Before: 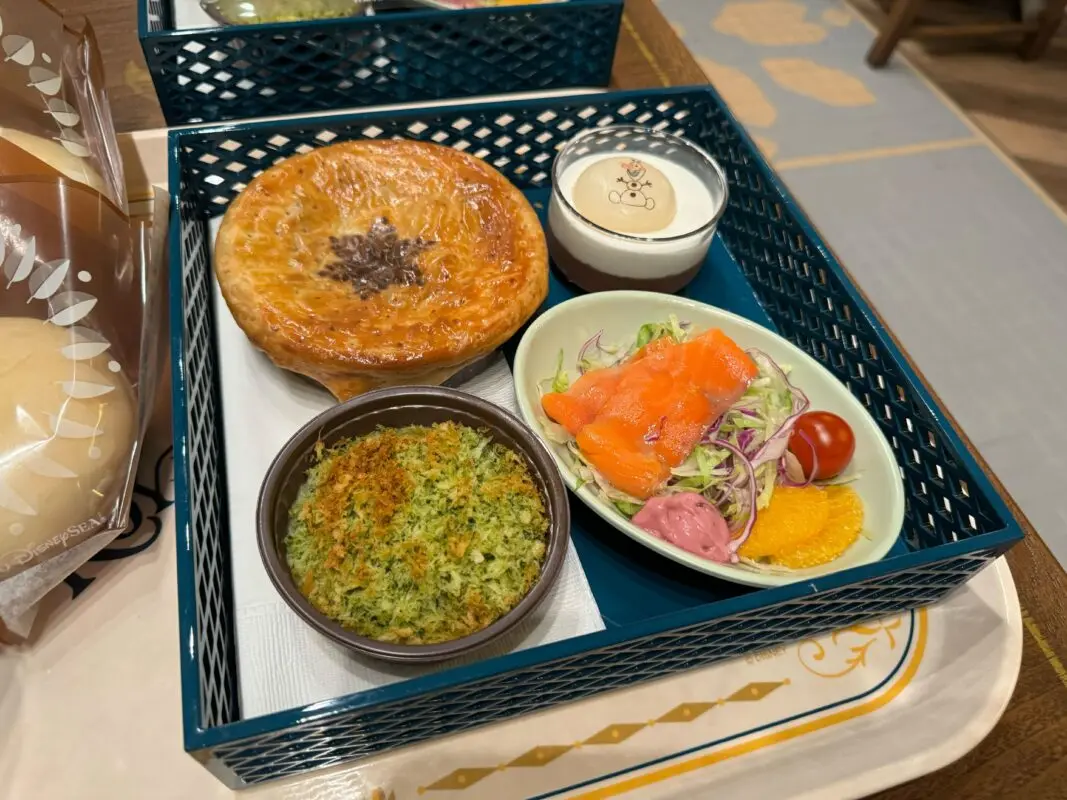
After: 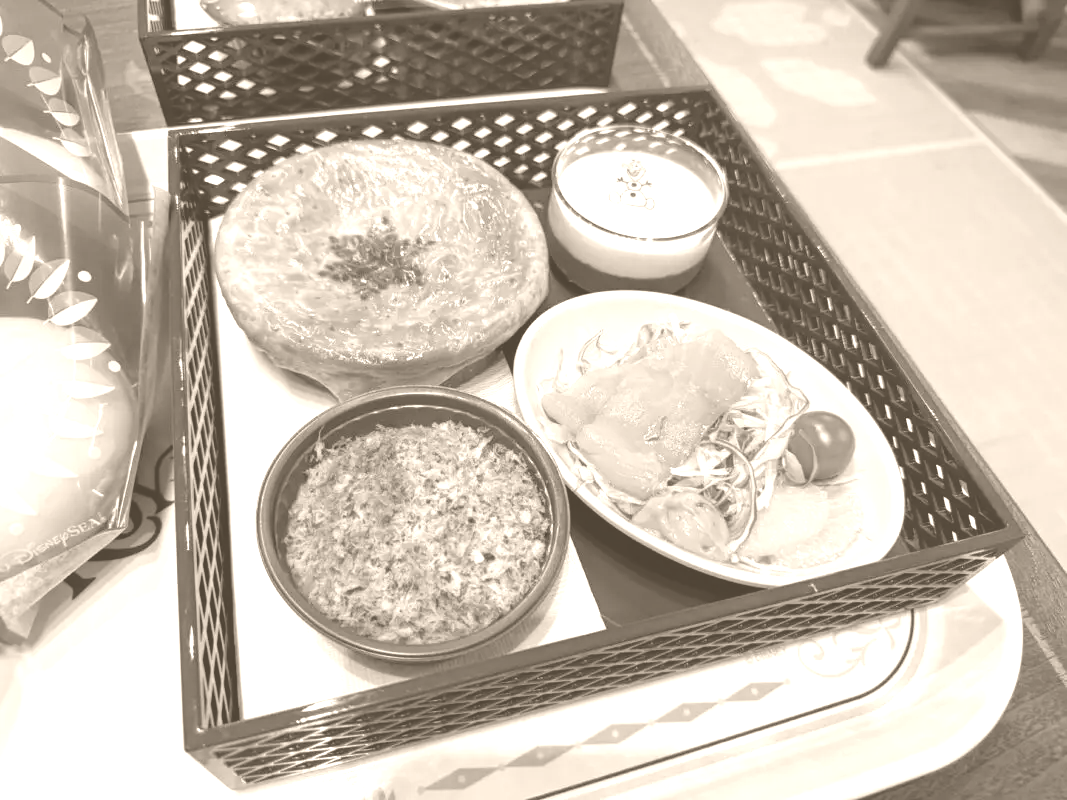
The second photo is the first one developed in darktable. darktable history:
contrast brightness saturation: saturation -1
colorize: hue 34.49°, saturation 35.33%, source mix 100%, version 1
